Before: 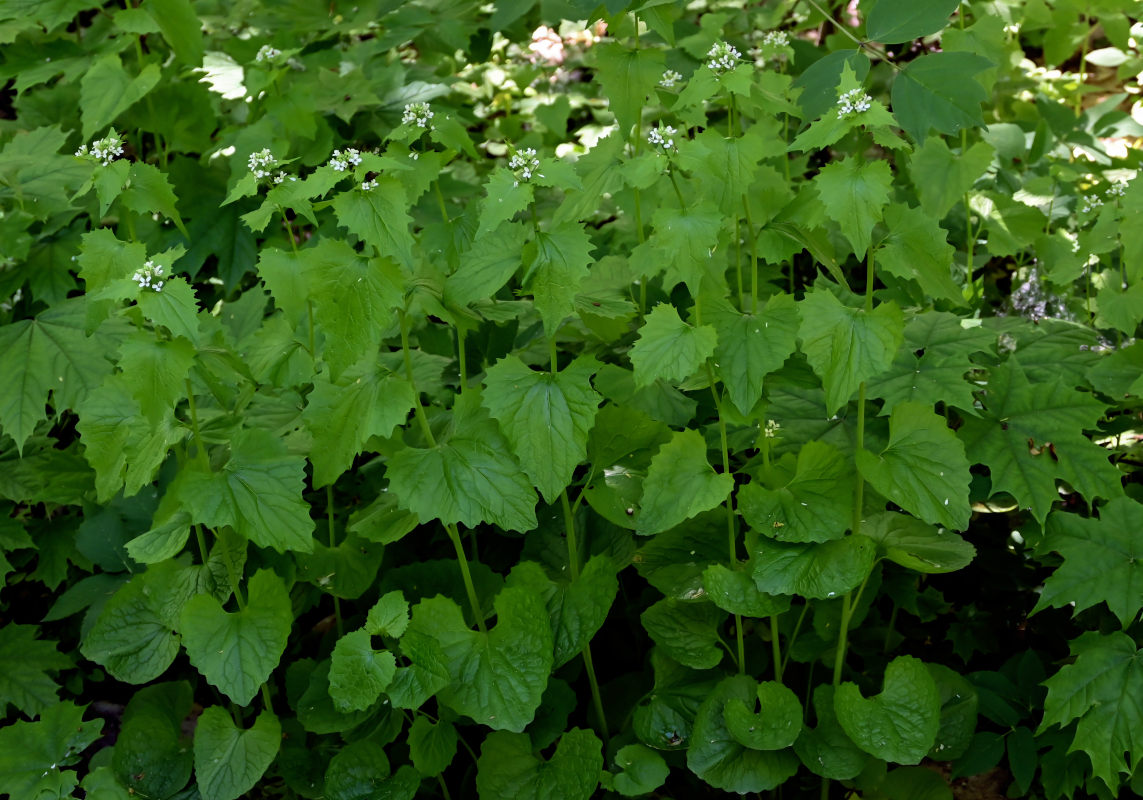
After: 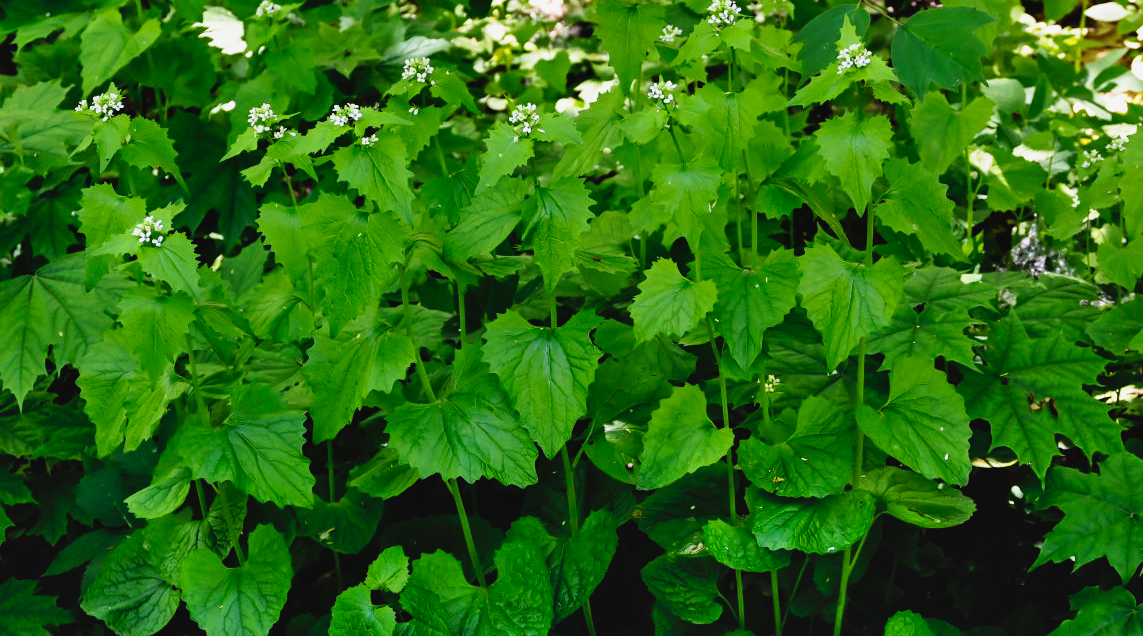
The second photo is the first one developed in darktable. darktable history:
shadows and highlights: soften with gaussian
tone curve: curves: ch0 [(0, 0.031) (0.139, 0.084) (0.311, 0.278) (0.495, 0.544) (0.718, 0.816) (0.841, 0.909) (1, 0.967)]; ch1 [(0, 0) (0.272, 0.249) (0.388, 0.385) (0.479, 0.456) (0.495, 0.497) (0.538, 0.55) (0.578, 0.595) (0.707, 0.778) (1, 1)]; ch2 [(0, 0) (0.125, 0.089) (0.353, 0.329) (0.443, 0.408) (0.502, 0.495) (0.56, 0.553) (0.608, 0.631) (1, 1)], preserve colors none
crop and rotate: top 5.66%, bottom 14.838%
exposure: black level correction 0.001, compensate highlight preservation false
